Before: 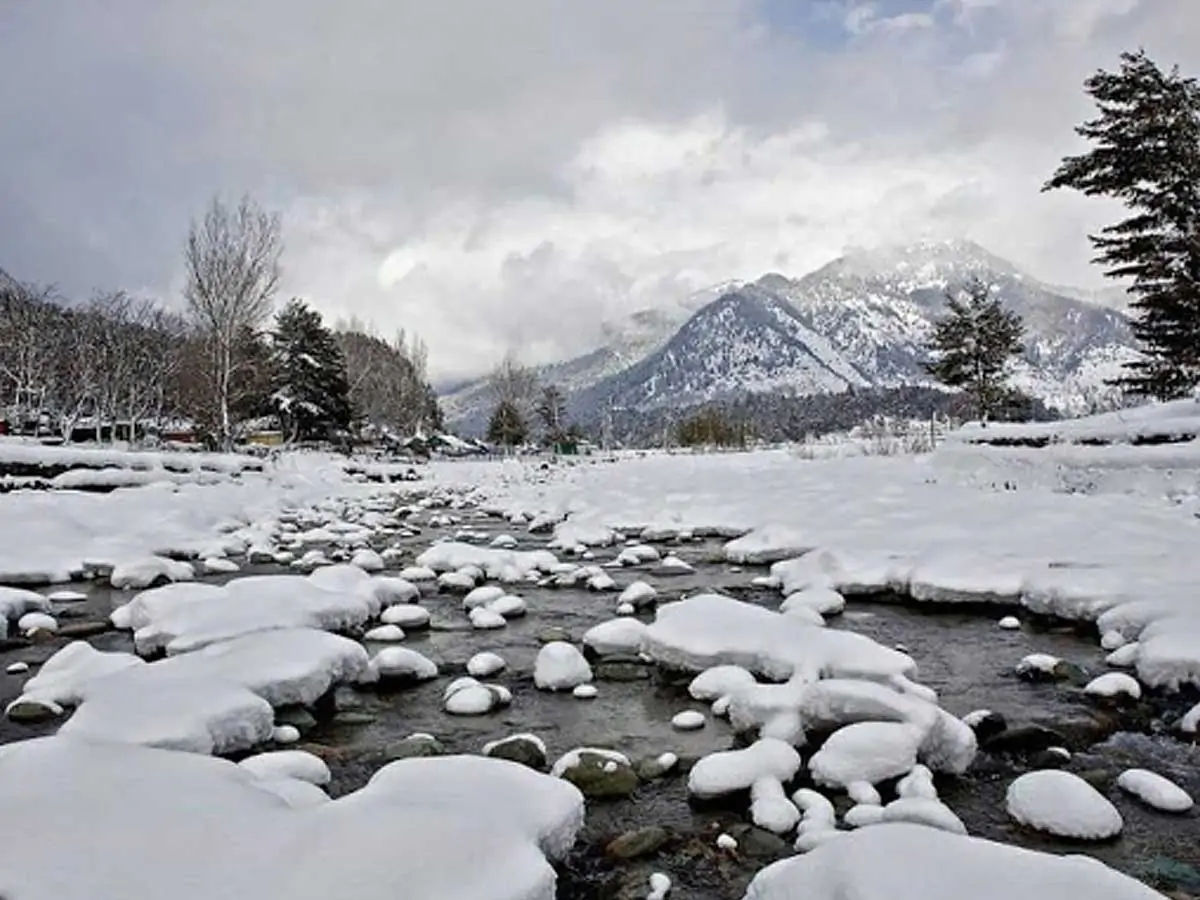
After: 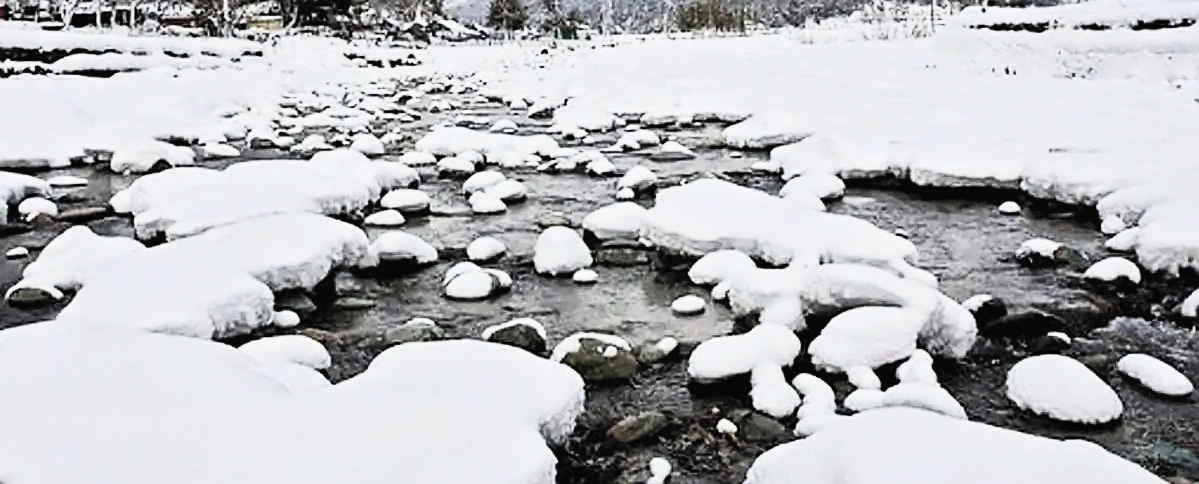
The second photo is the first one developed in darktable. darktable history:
crop and rotate: top 46.205%, right 0.026%
tone equalizer: on, module defaults
sharpen: amount 0.494
exposure: compensate exposure bias true, compensate highlight preservation false
filmic rgb: black relative exposure -7.48 EV, white relative exposure 4.84 EV, threshold 3.04 EV, hardness 3.4, iterations of high-quality reconstruction 0, enable highlight reconstruction true
contrast brightness saturation: contrast 0.444, brightness 0.555, saturation -0.19
